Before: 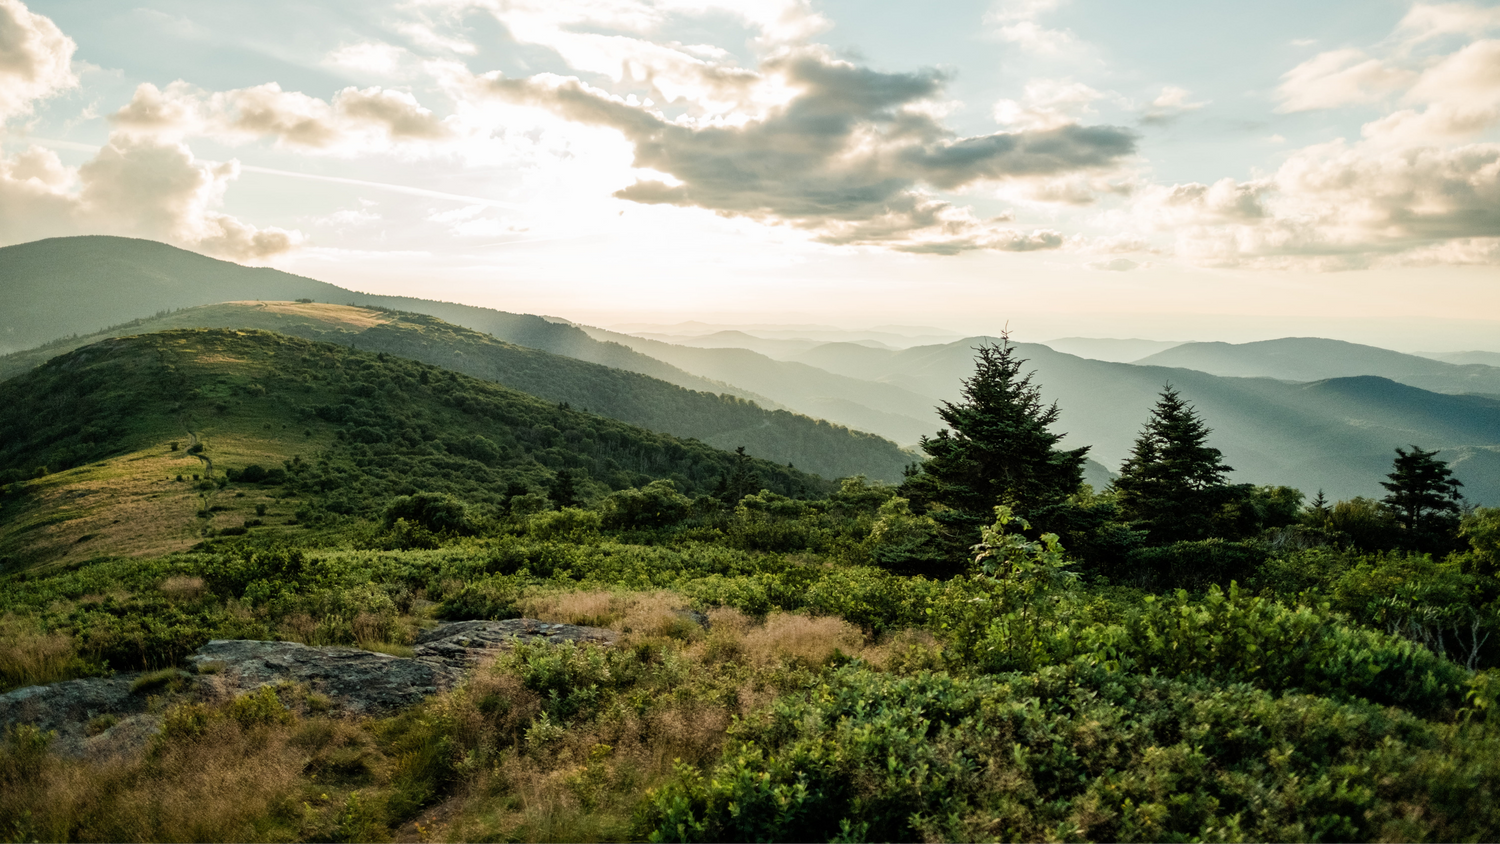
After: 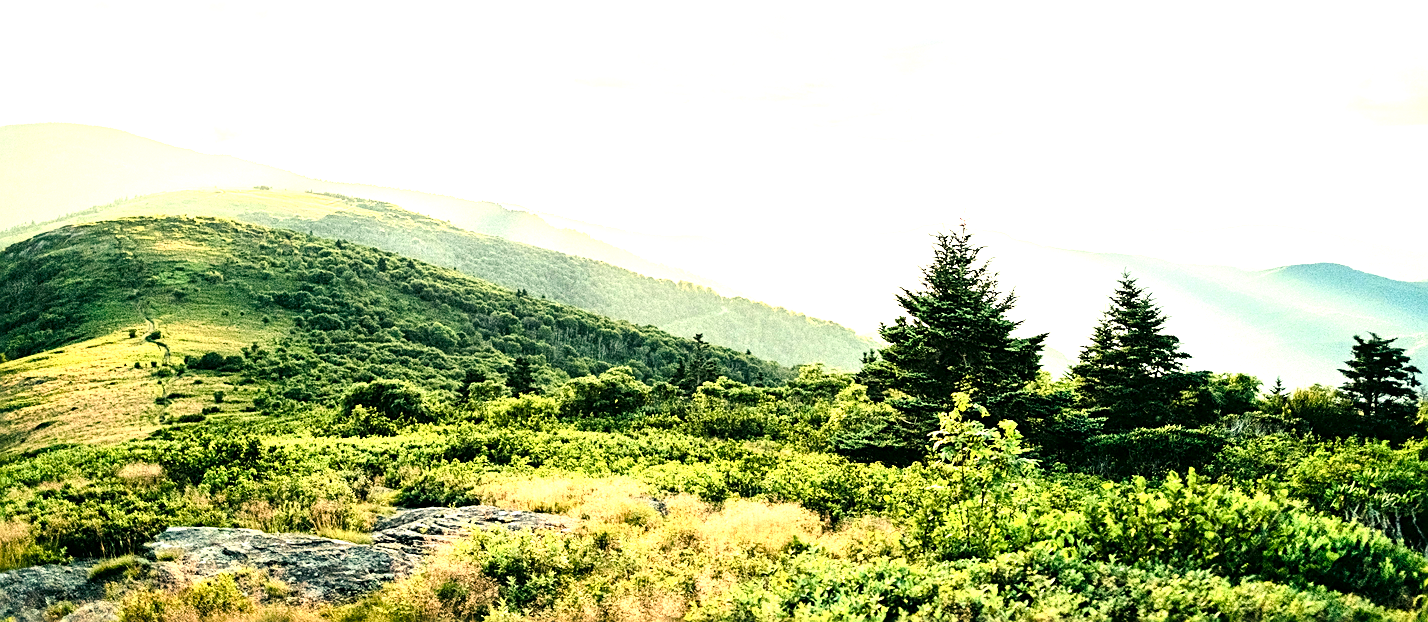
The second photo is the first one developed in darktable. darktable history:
tone equalizer: -8 EV -0.775 EV, -7 EV -0.675 EV, -6 EV -0.621 EV, -5 EV -0.386 EV, -3 EV 0.383 EV, -2 EV 0.6 EV, -1 EV 0.677 EV, +0 EV 0.772 EV
sharpen: on, module defaults
crop and rotate: left 2.824%, top 13.432%, right 1.947%, bottom 12.777%
color balance rgb: shadows lift › luminance -21.417%, shadows lift › chroma 6.58%, shadows lift › hue 267.68°, perceptual saturation grading › global saturation 0.464%, perceptual saturation grading › highlights -18.515%, perceptual saturation grading › mid-tones 6.527%, perceptual saturation grading › shadows 27.154%
exposure: black level correction 0, exposure 1.572 EV, compensate highlight preservation false
local contrast: highlights 105%, shadows 100%, detail 119%, midtone range 0.2
contrast brightness saturation: contrast 0.2, brightness 0.159, saturation 0.227
color correction: highlights a* 4.39, highlights b* 4.98, shadows a* -7.53, shadows b* 4.6
